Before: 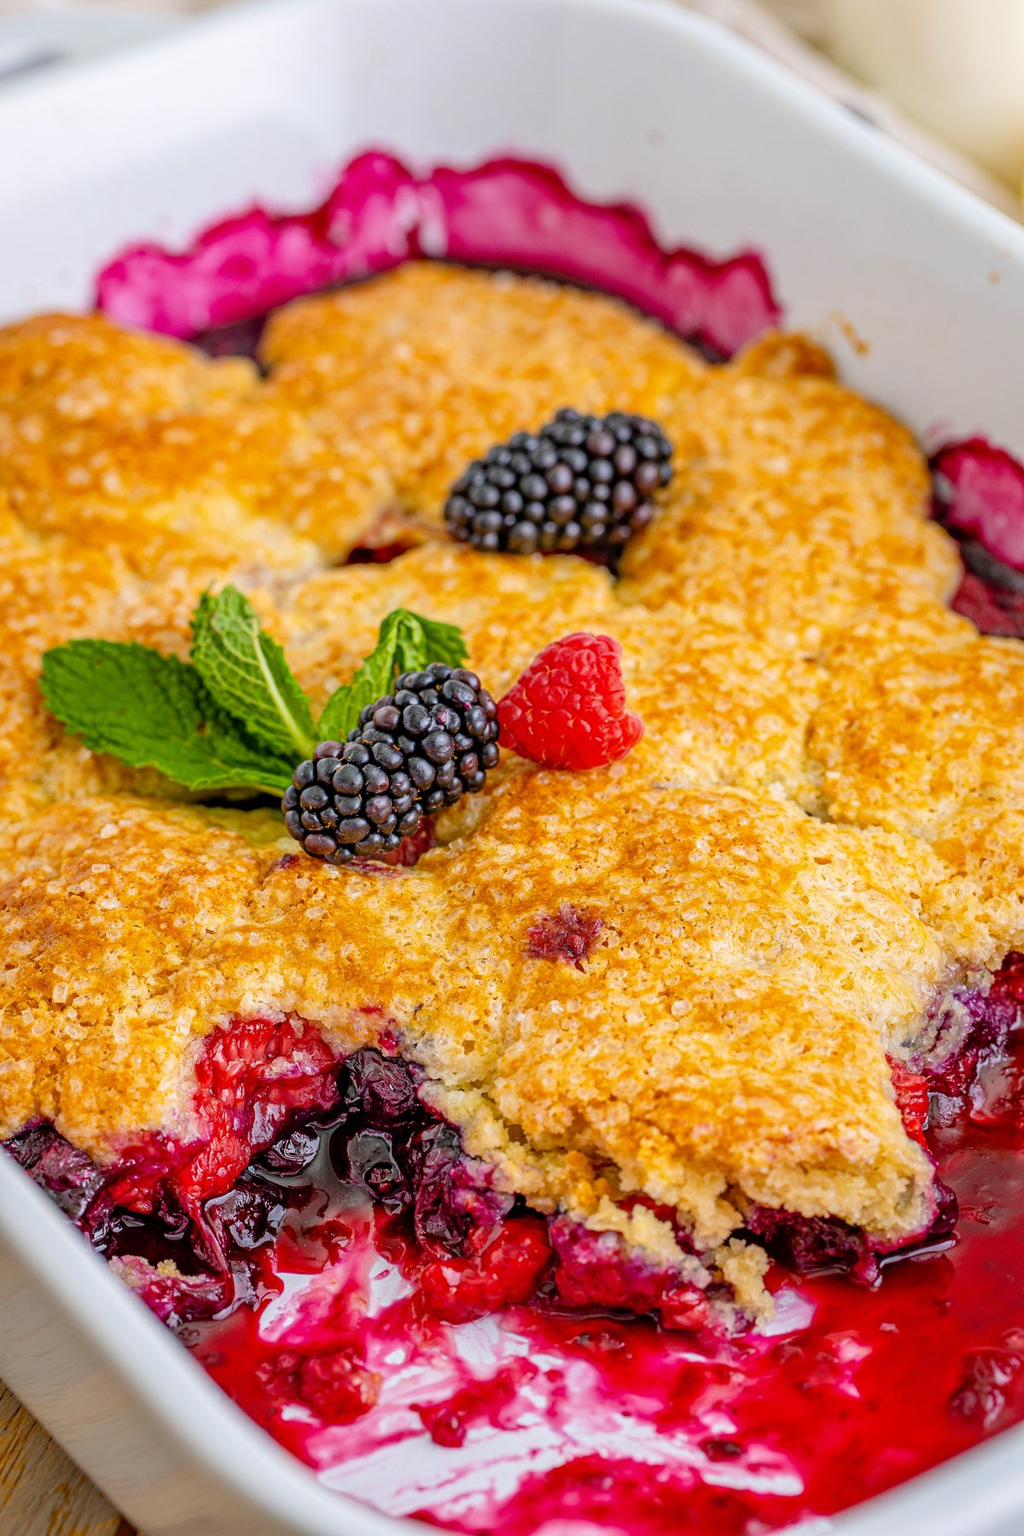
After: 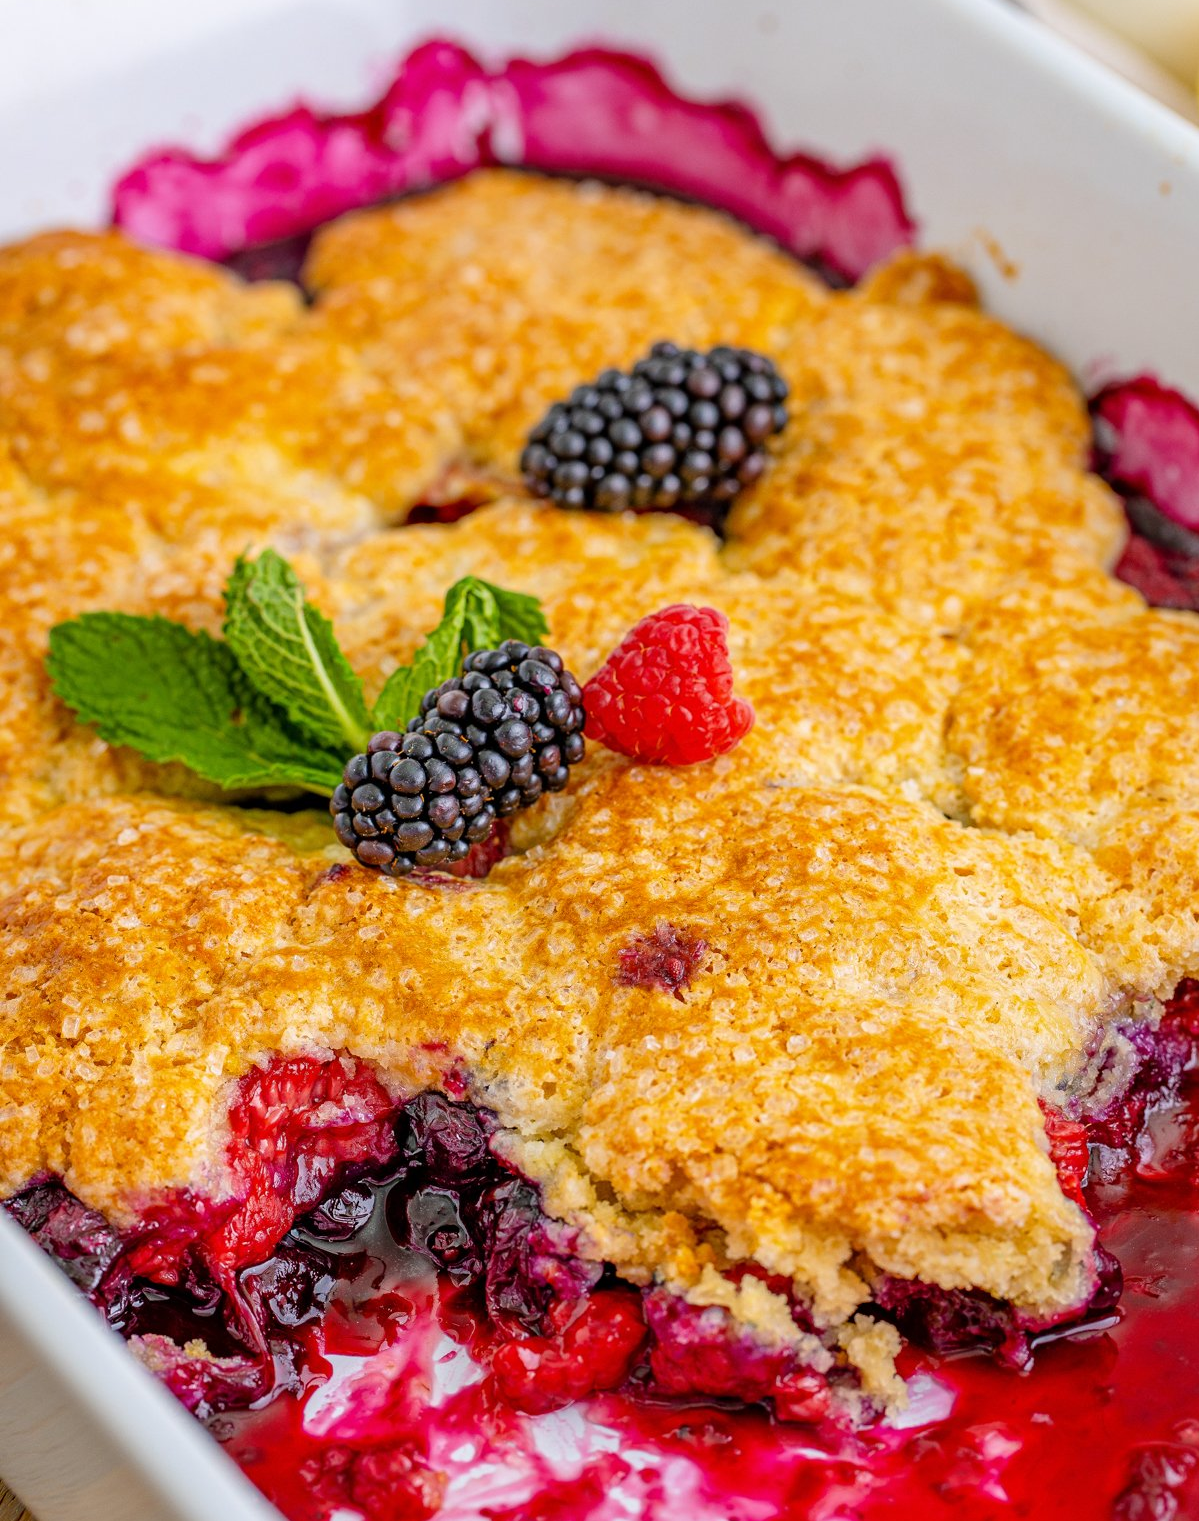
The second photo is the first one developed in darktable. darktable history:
crop: top 7.625%, bottom 7.863%
